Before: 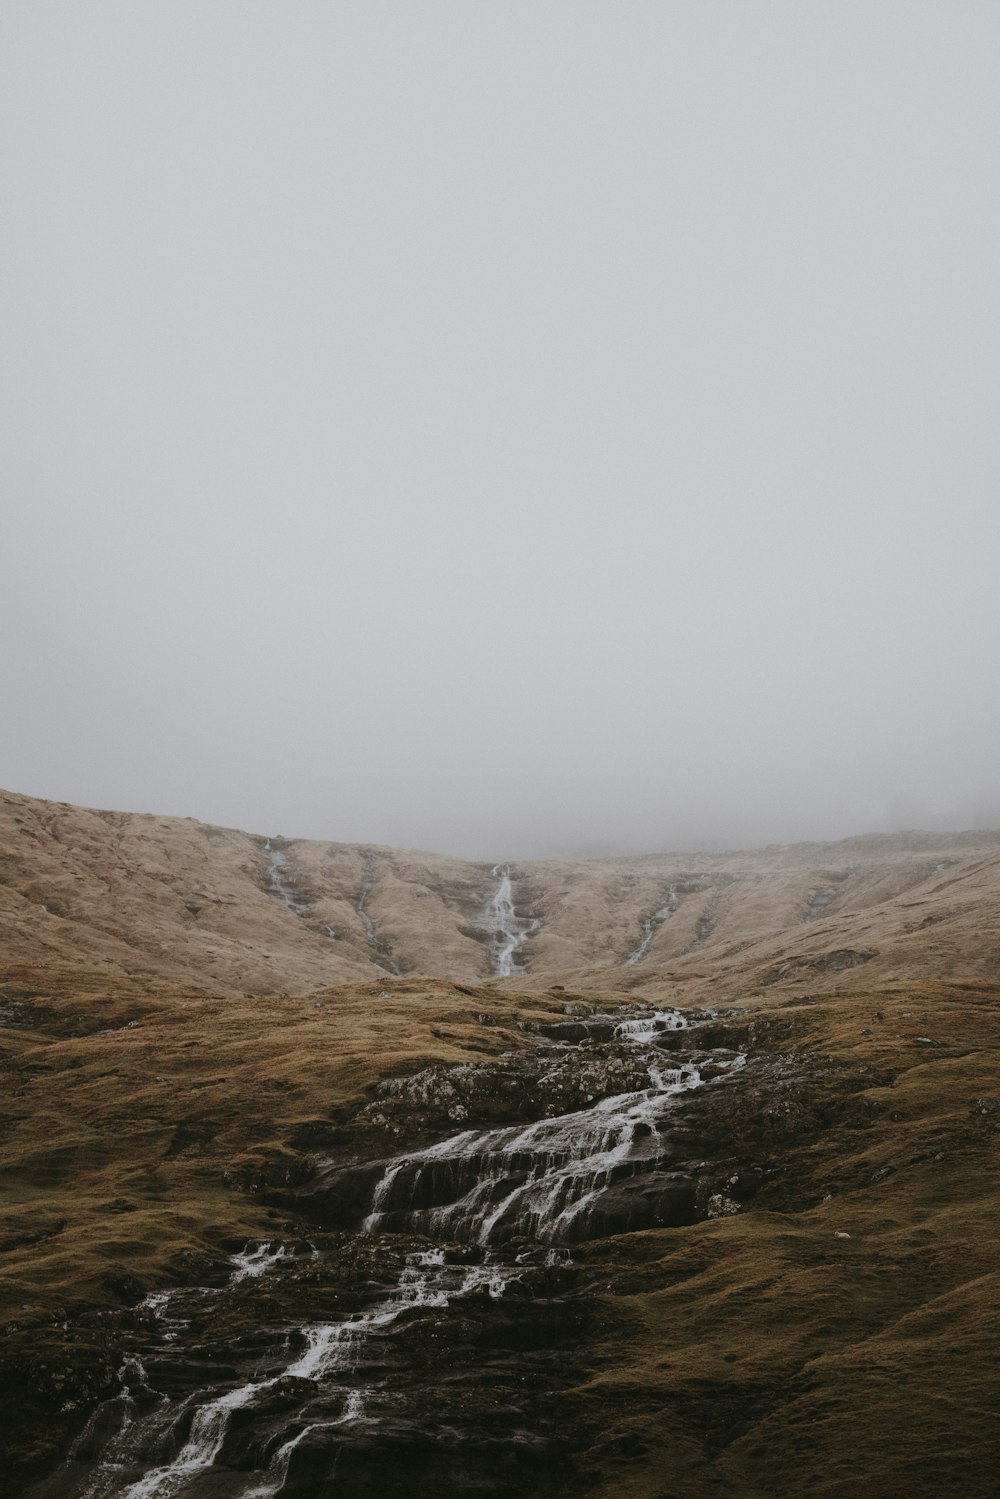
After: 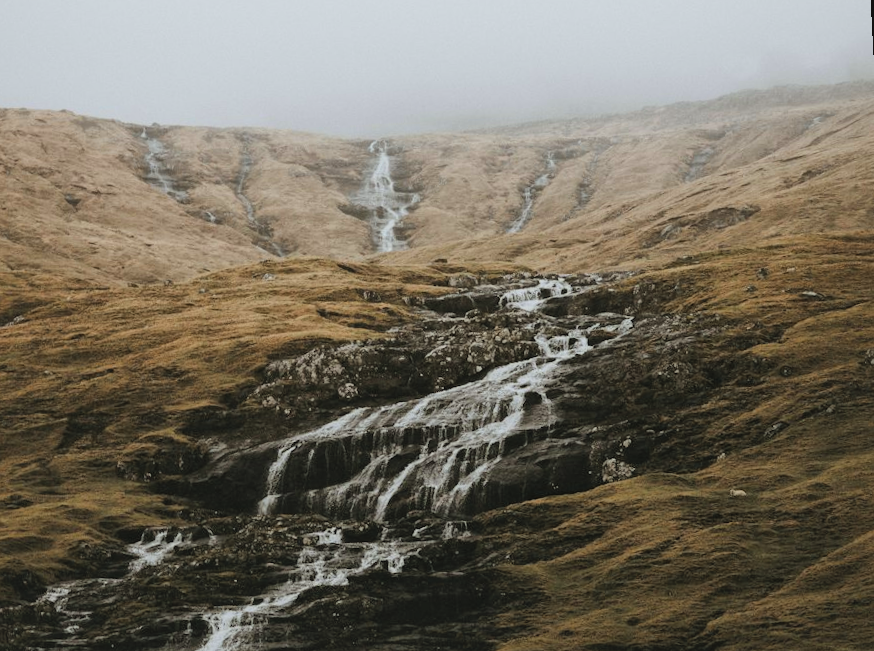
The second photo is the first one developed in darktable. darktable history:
shadows and highlights: shadows 43.06, highlights 6.94
crop and rotate: left 13.306%, top 48.129%, bottom 2.928%
local contrast: mode bilateral grid, contrast 20, coarseness 50, detail 120%, midtone range 0.2
white balance: red 0.978, blue 0.999
tone curve: curves: ch0 [(0, 0.016) (0.11, 0.039) (0.259, 0.235) (0.383, 0.437) (0.499, 0.597) (0.733, 0.867) (0.843, 0.948) (1, 1)], color space Lab, linked channels, preserve colors none
contrast brightness saturation: contrast -0.19, saturation 0.19
rotate and perspective: rotation -3°, crop left 0.031, crop right 0.968, crop top 0.07, crop bottom 0.93
